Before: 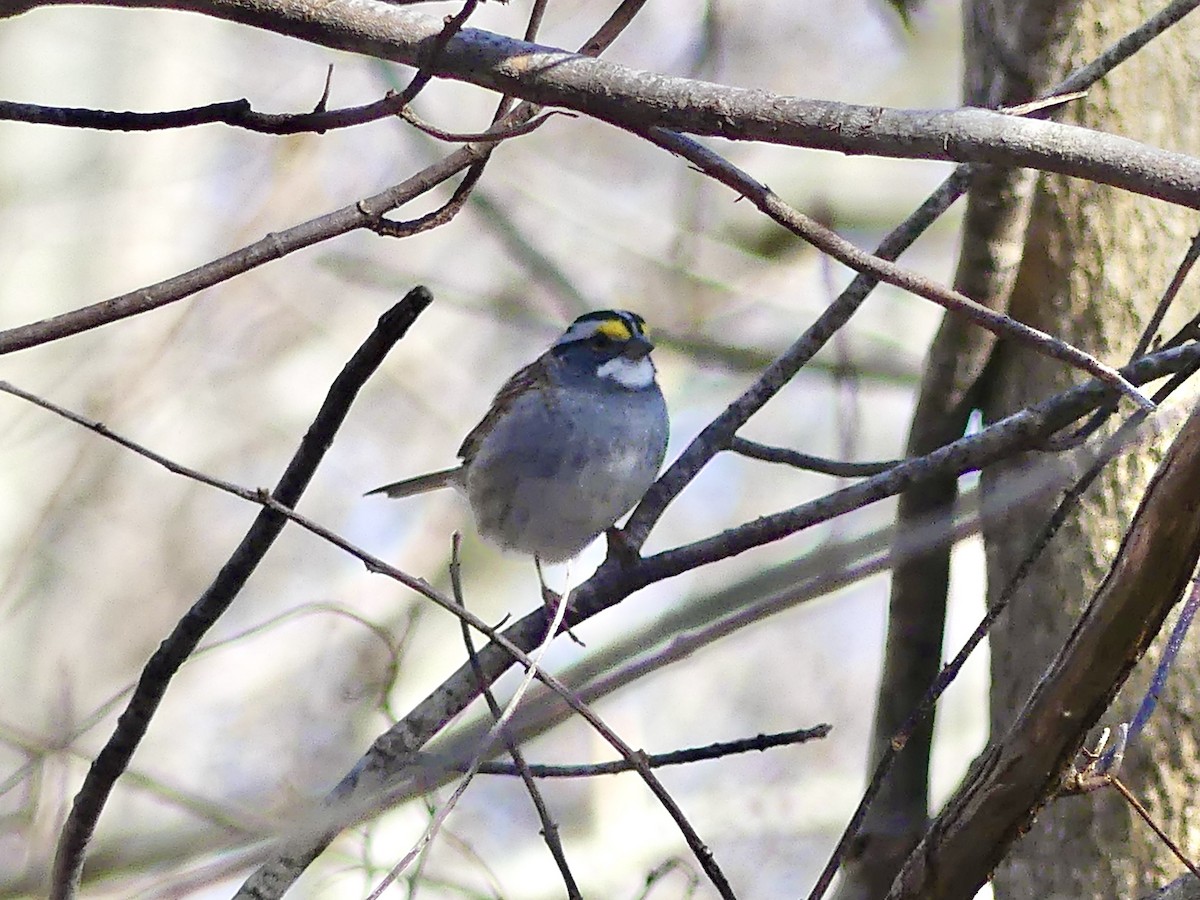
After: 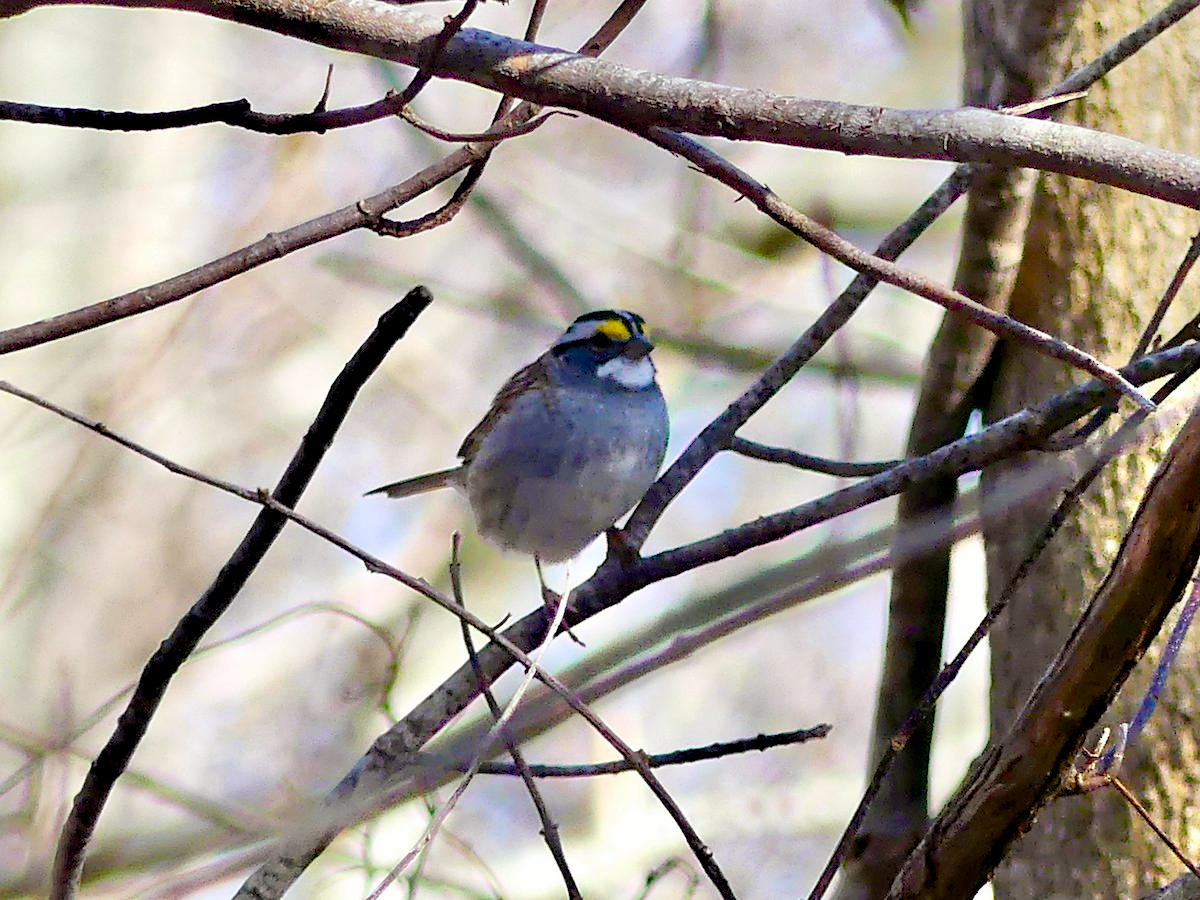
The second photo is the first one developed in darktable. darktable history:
color balance rgb: power › chroma 0.314%, power › hue 25.17°, global offset › luminance -1.43%, perceptual saturation grading › global saturation 13.163%, global vibrance 20%
